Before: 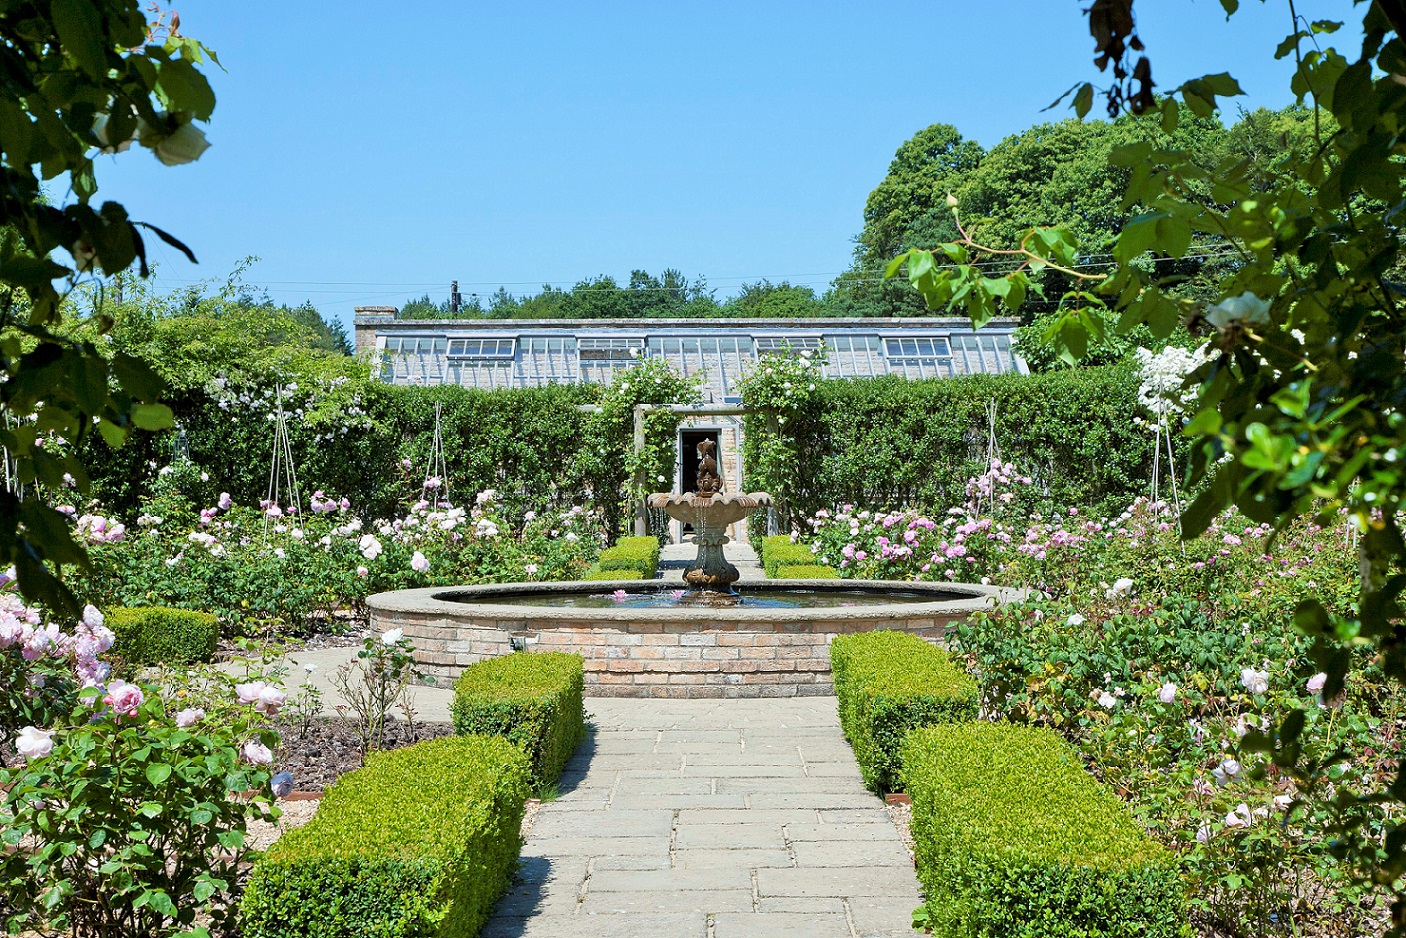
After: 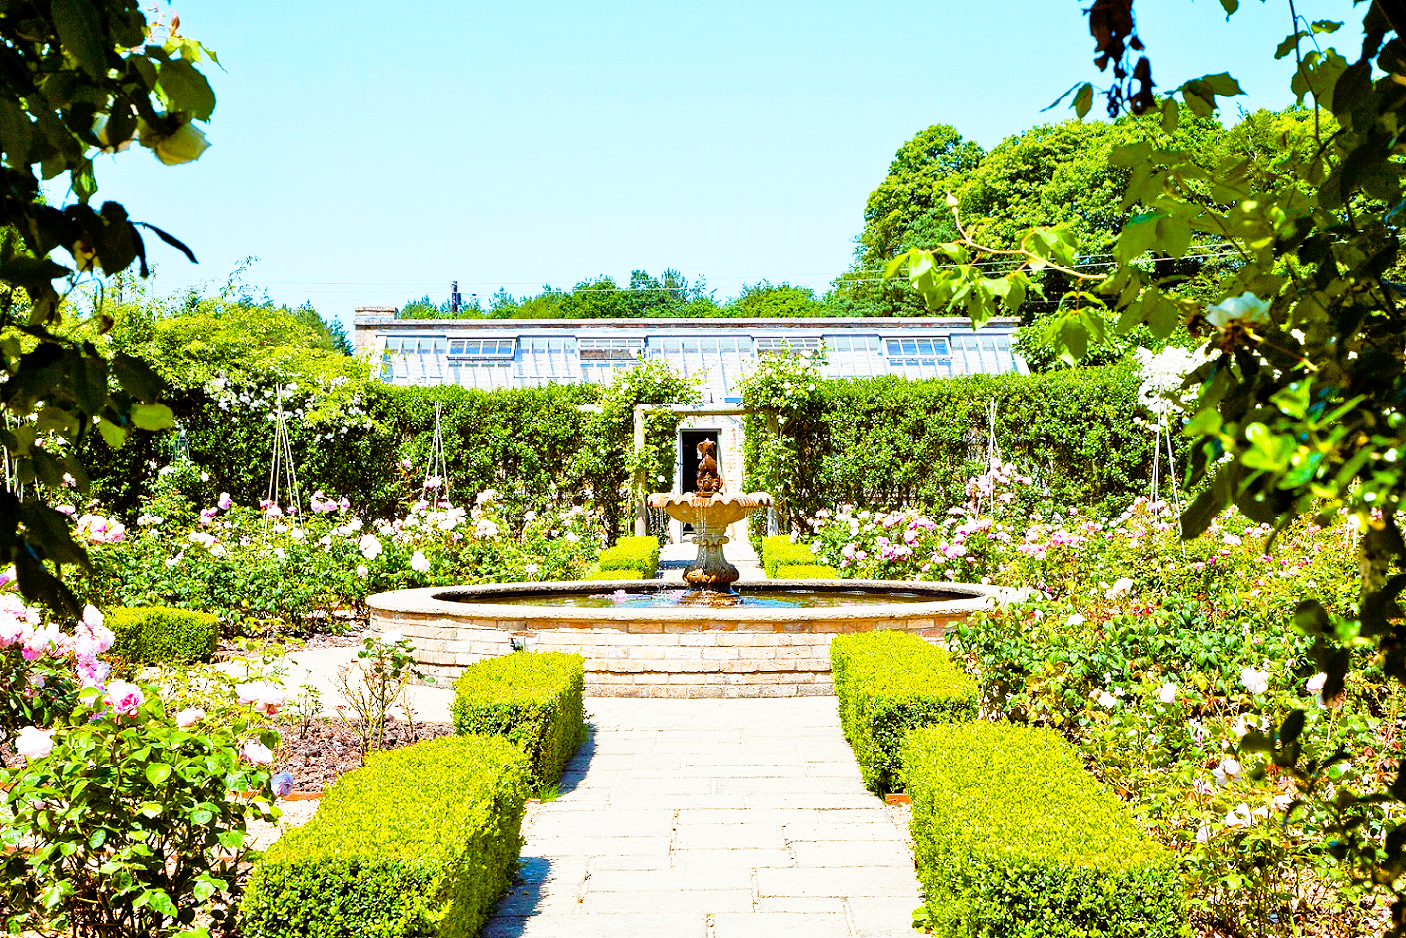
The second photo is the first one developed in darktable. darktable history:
base curve: curves: ch0 [(0, 0) (0.012, 0.01) (0.073, 0.168) (0.31, 0.711) (0.645, 0.957) (1, 1)], preserve colors none
color balance rgb: power › chroma 1.528%, power › hue 27.82°, linear chroma grading › global chroma 19.435%, perceptual saturation grading › global saturation 20%, perceptual saturation grading › highlights -25.014%, perceptual saturation grading › shadows 49.603%, global vibrance 20%
